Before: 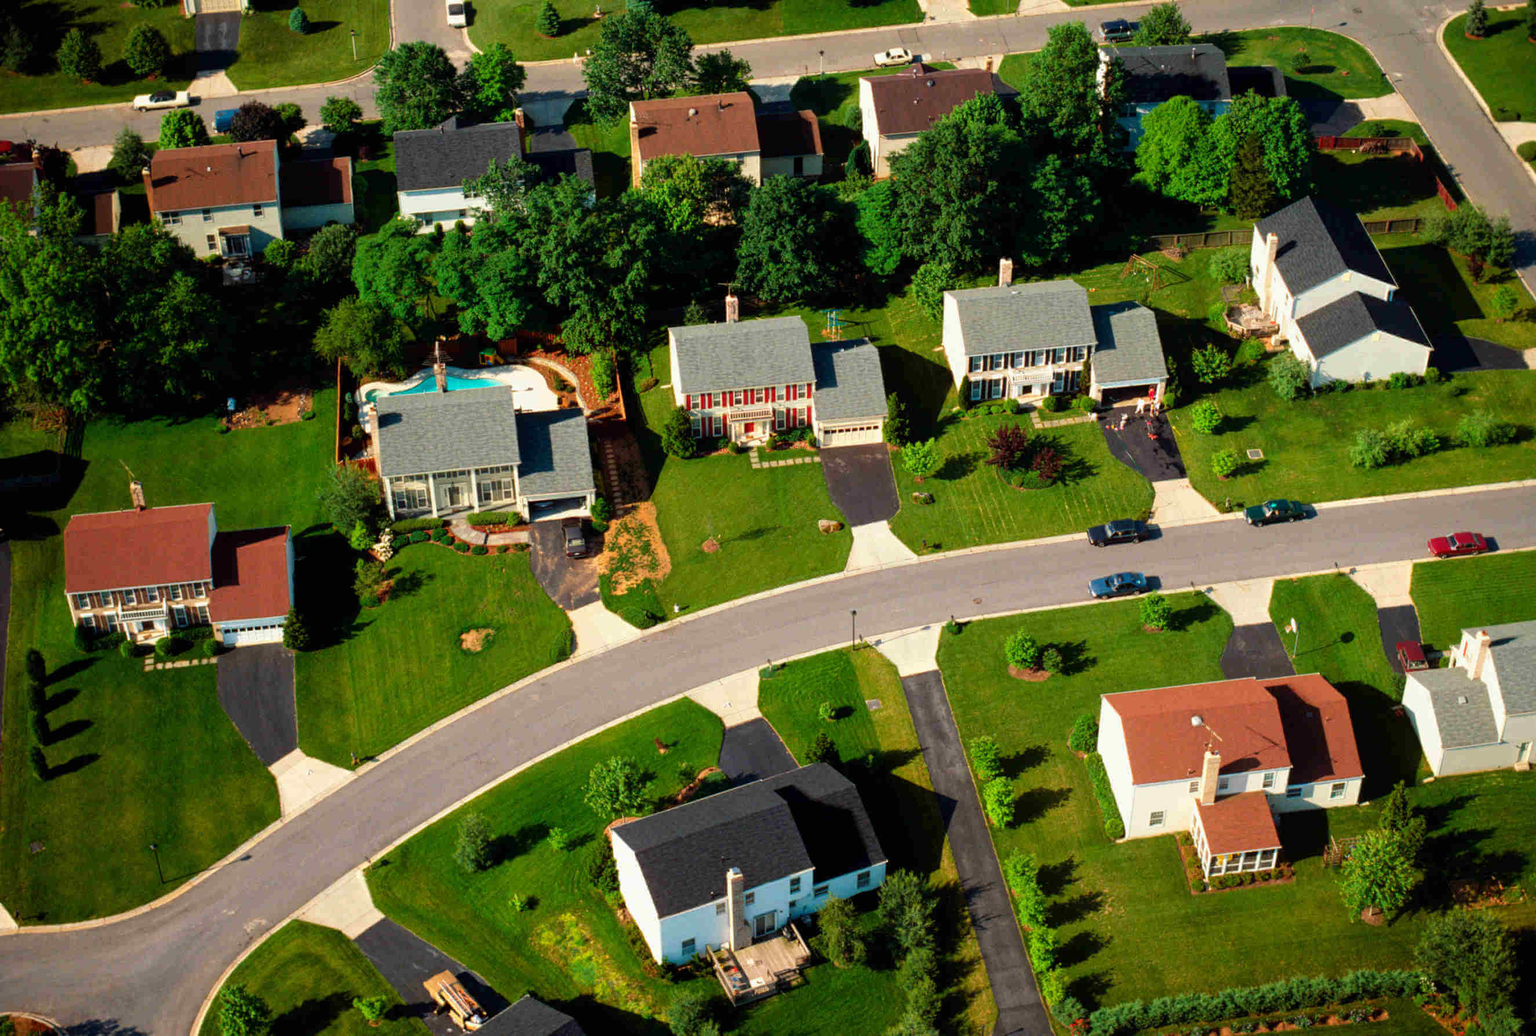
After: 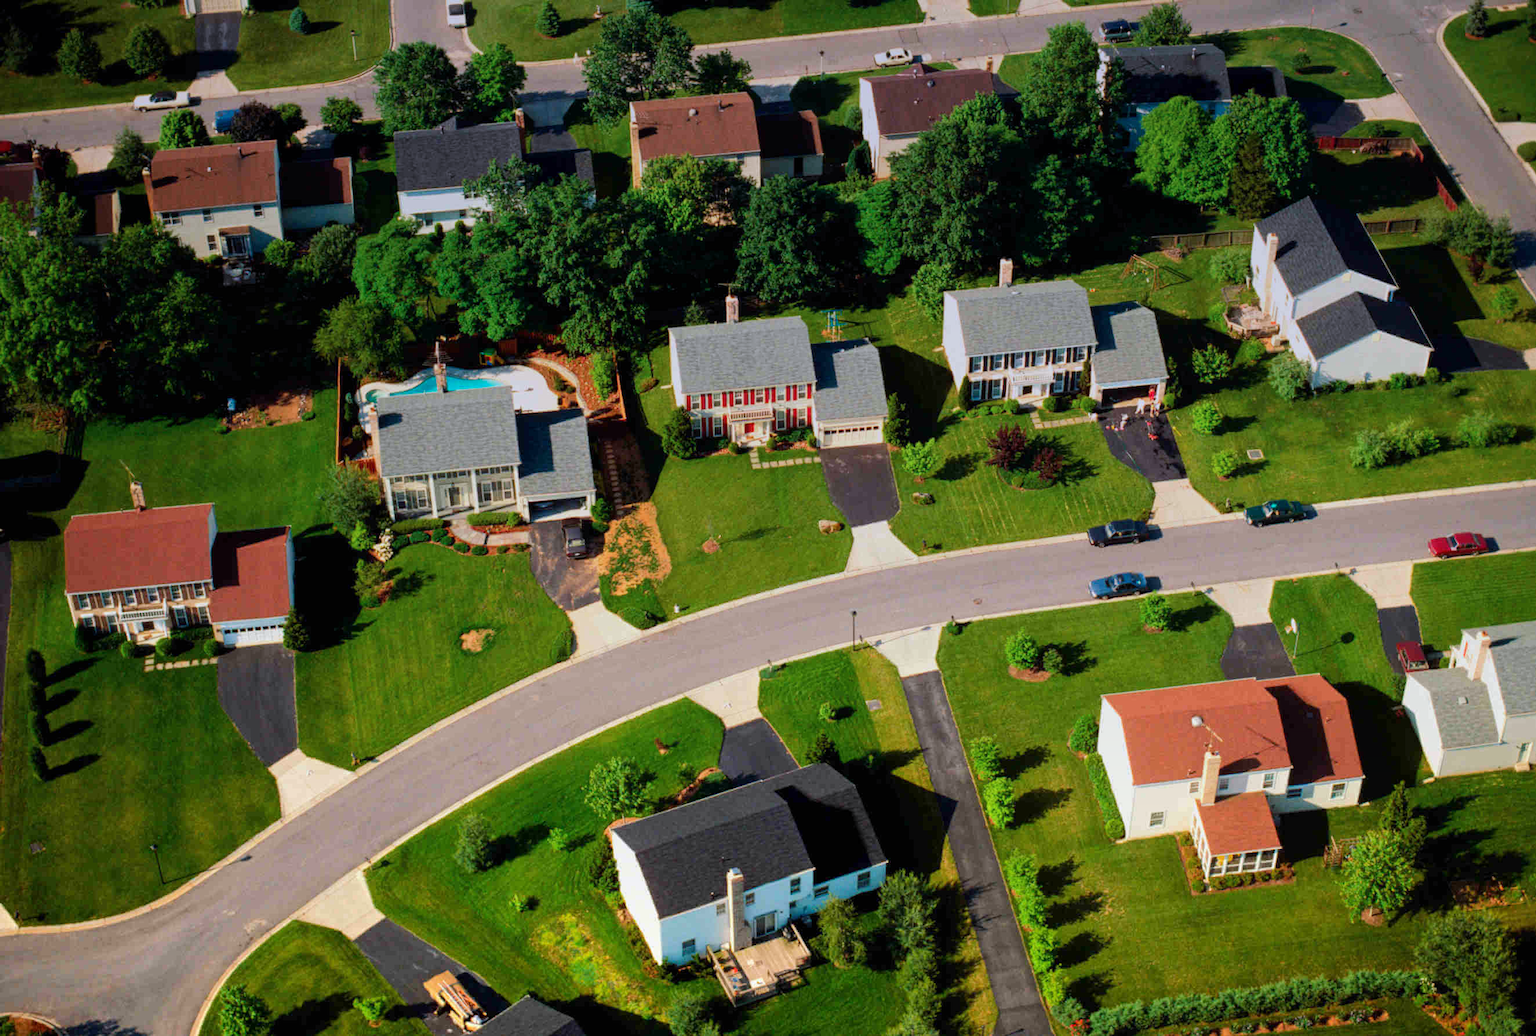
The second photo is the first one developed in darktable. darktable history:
graduated density: hue 238.83°, saturation 50%
base curve: curves: ch0 [(0, 0) (0.262, 0.32) (0.722, 0.705) (1, 1)]
